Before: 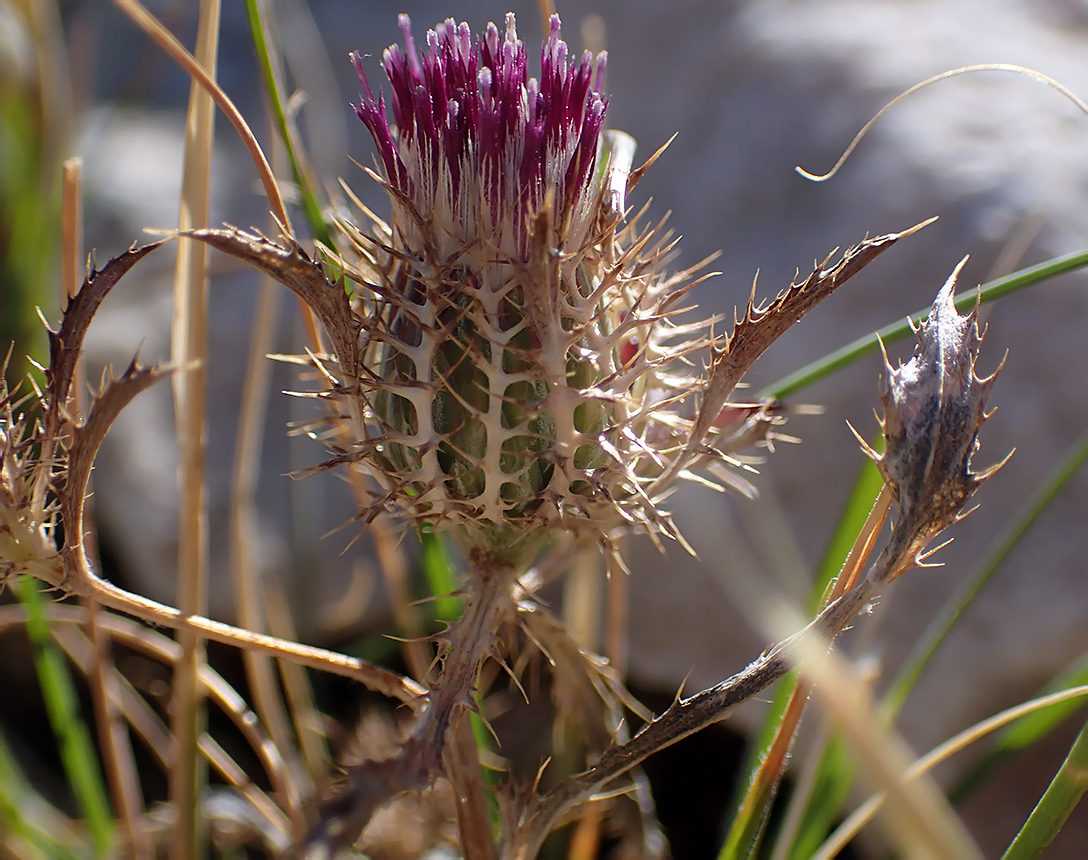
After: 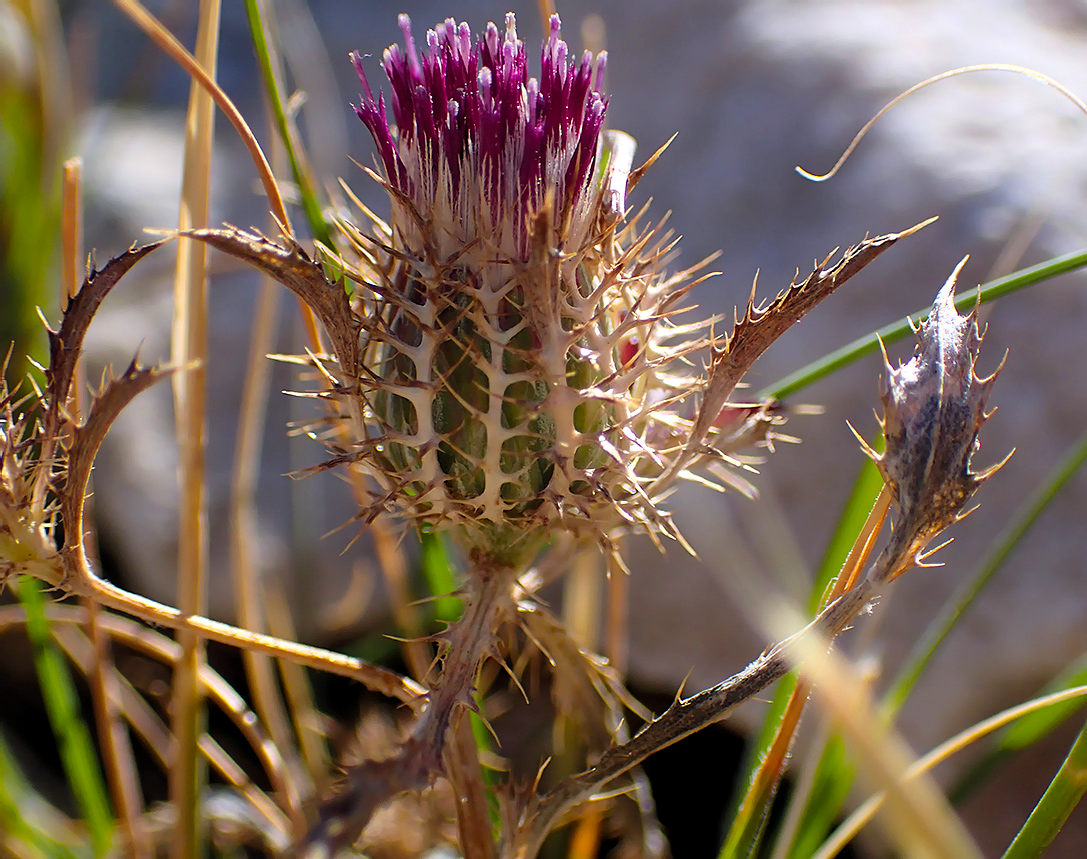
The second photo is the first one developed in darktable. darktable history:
color balance rgb: perceptual saturation grading › global saturation 20%, global vibrance 20%
base curve: curves: ch0 [(0, 0) (0.472, 0.508) (1, 1)]
levels: levels [0.016, 0.484, 0.953]
